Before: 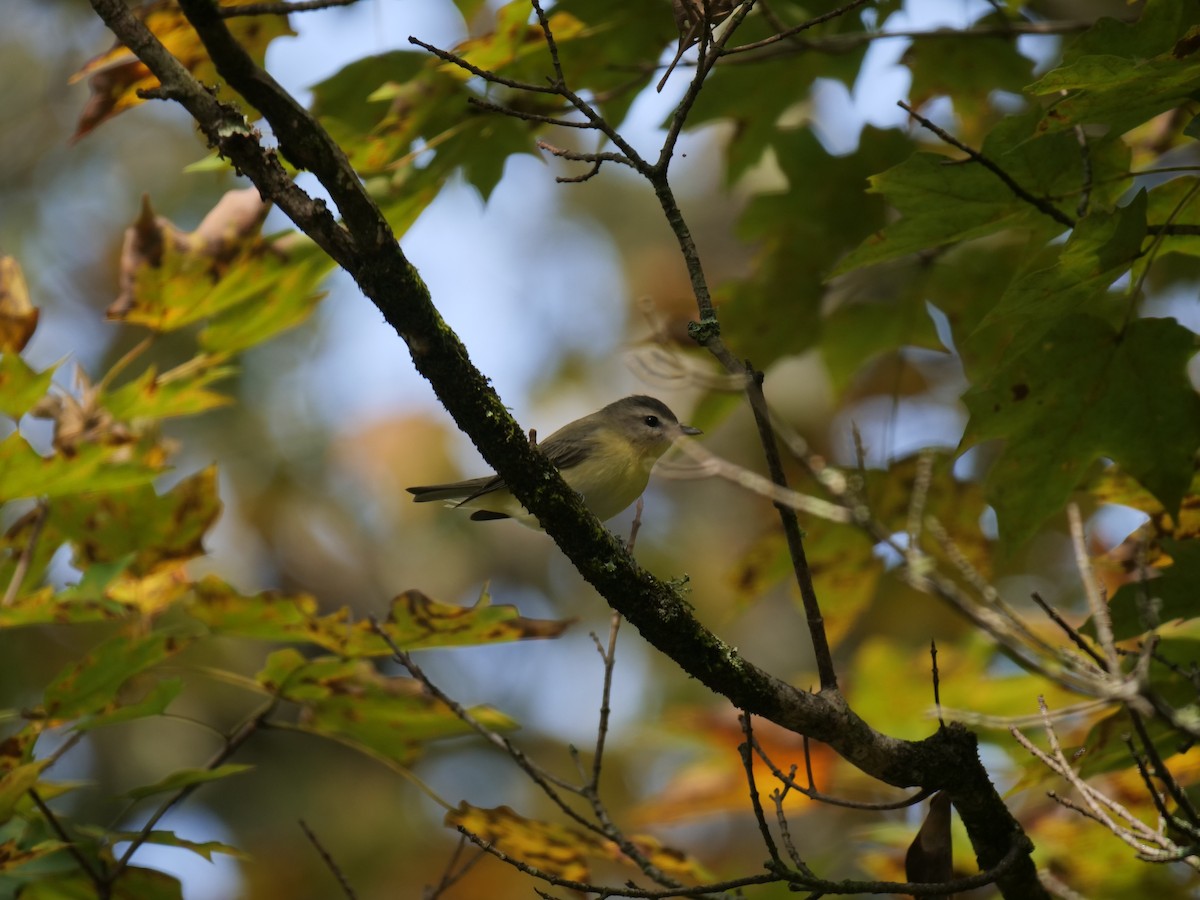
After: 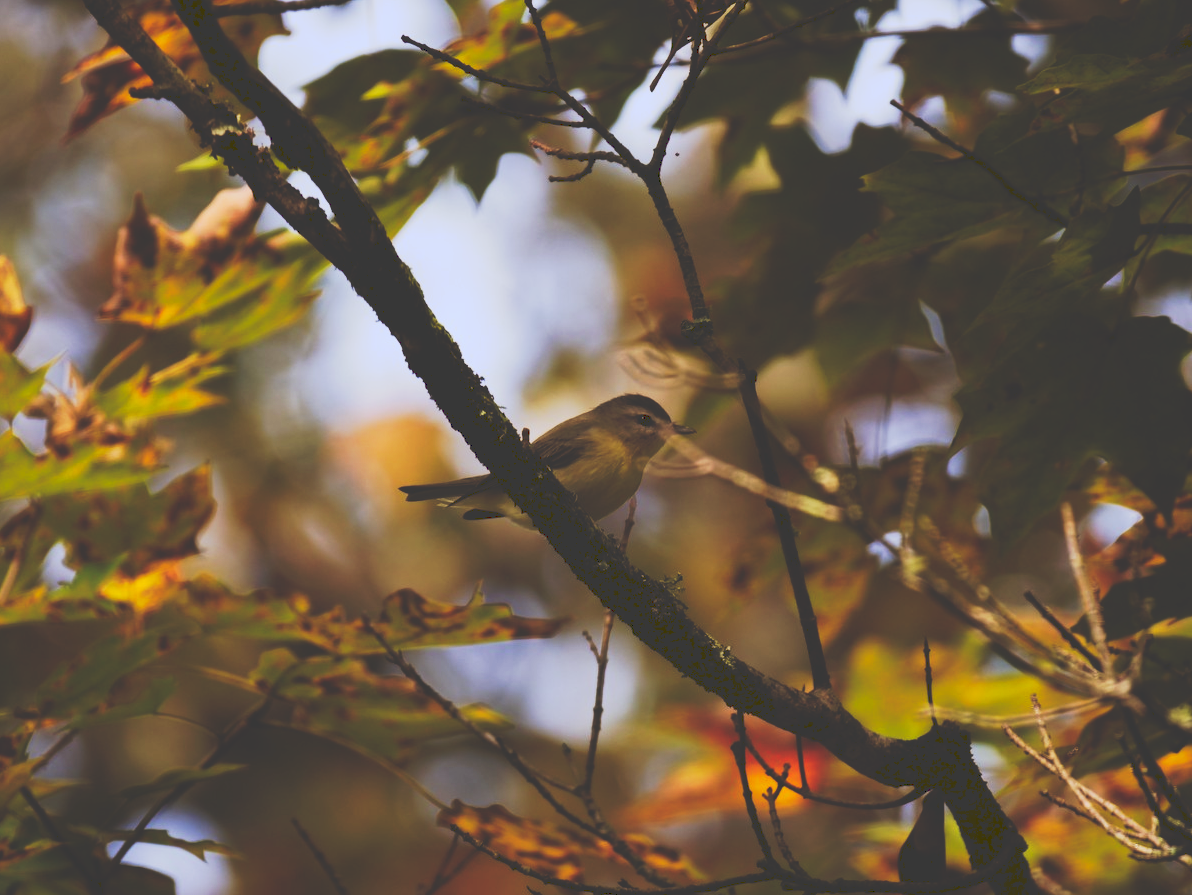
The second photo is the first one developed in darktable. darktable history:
rgb levels: mode RGB, independent channels, levels [[0, 0.5, 1], [0, 0.521, 1], [0, 0.536, 1]]
tone curve: curves: ch0 [(0, 0) (0.003, 0.231) (0.011, 0.231) (0.025, 0.231) (0.044, 0.231) (0.069, 0.235) (0.1, 0.24) (0.136, 0.246) (0.177, 0.256) (0.224, 0.279) (0.277, 0.313) (0.335, 0.354) (0.399, 0.428) (0.468, 0.514) (0.543, 0.61) (0.623, 0.728) (0.709, 0.808) (0.801, 0.873) (0.898, 0.909) (1, 1)], preserve colors none
crop and rotate: left 0.614%, top 0.179%, bottom 0.309%
